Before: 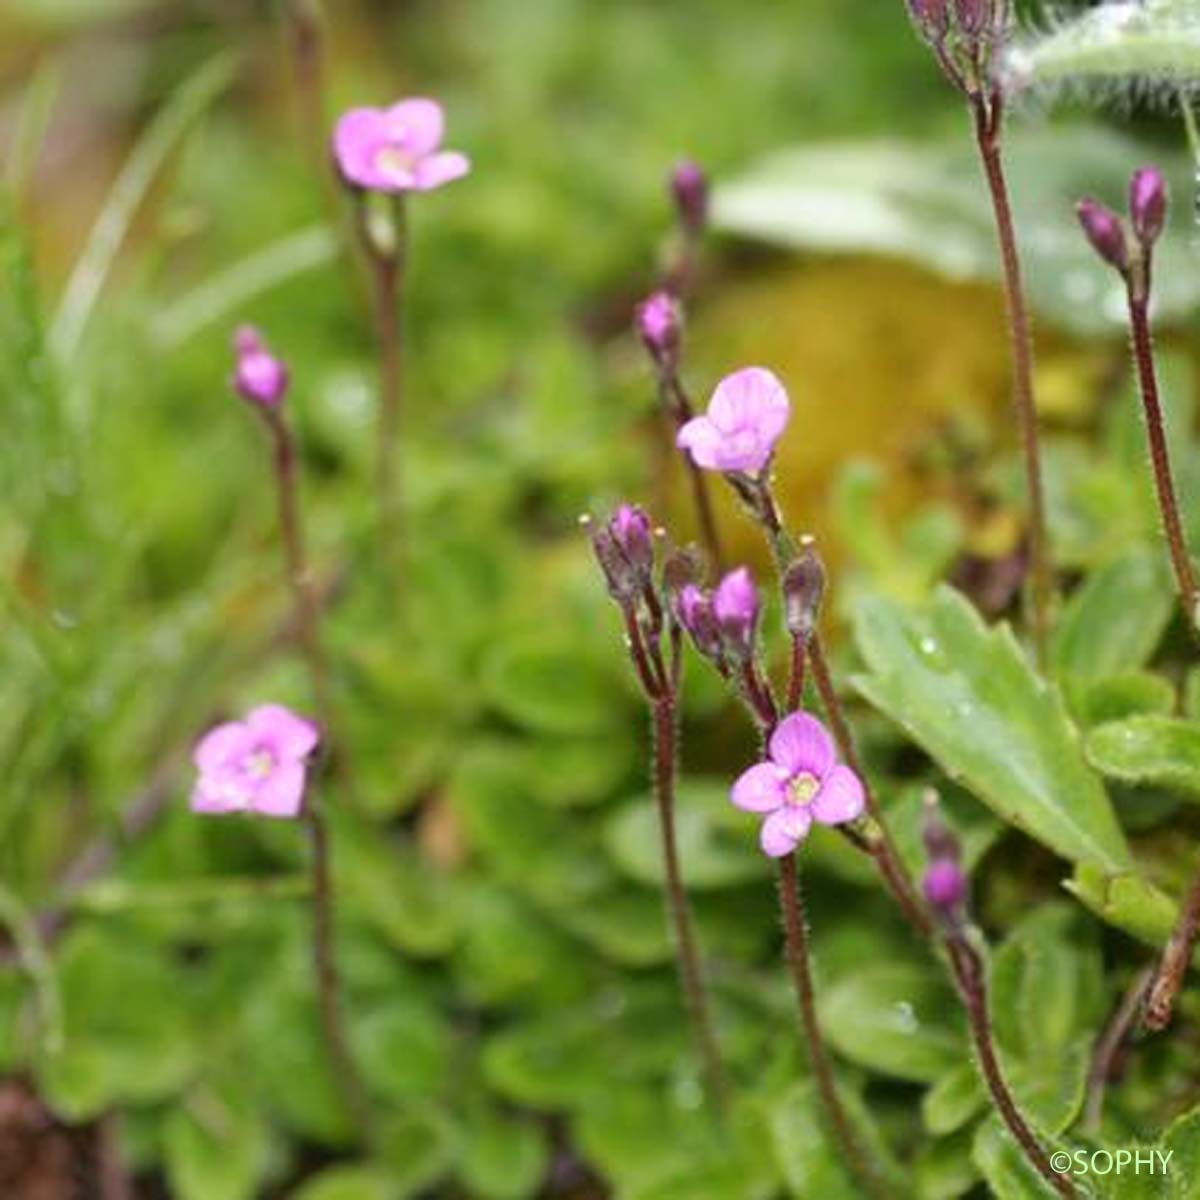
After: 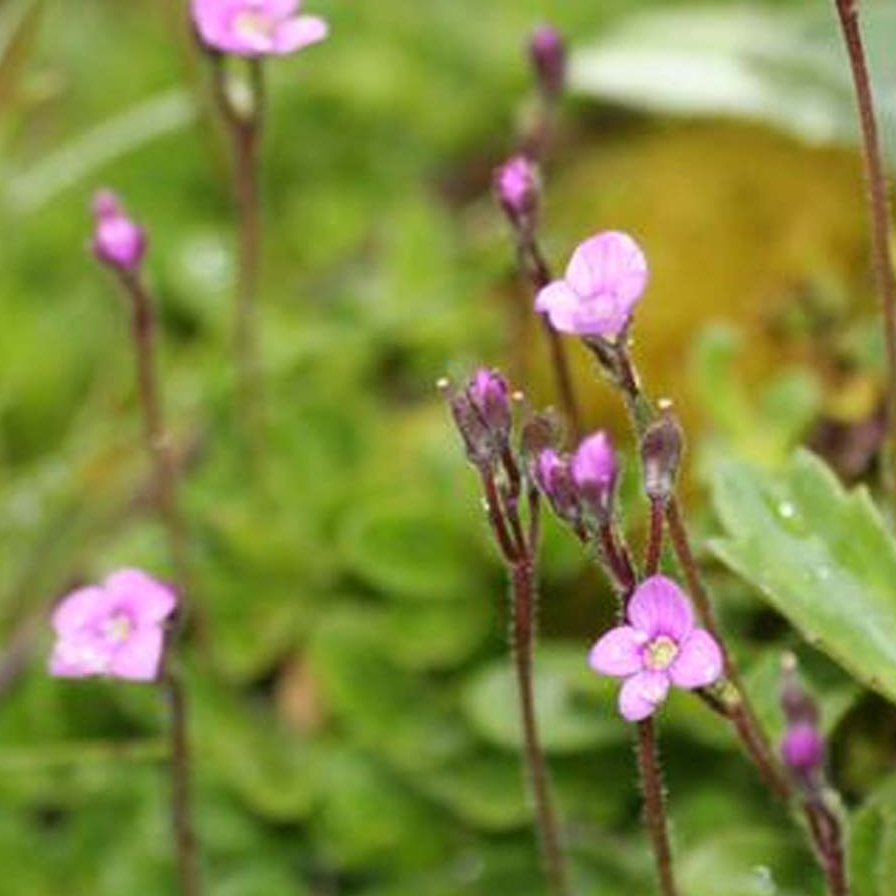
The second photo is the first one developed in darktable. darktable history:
crop and rotate: left 11.857%, top 11.407%, right 13.447%, bottom 13.846%
